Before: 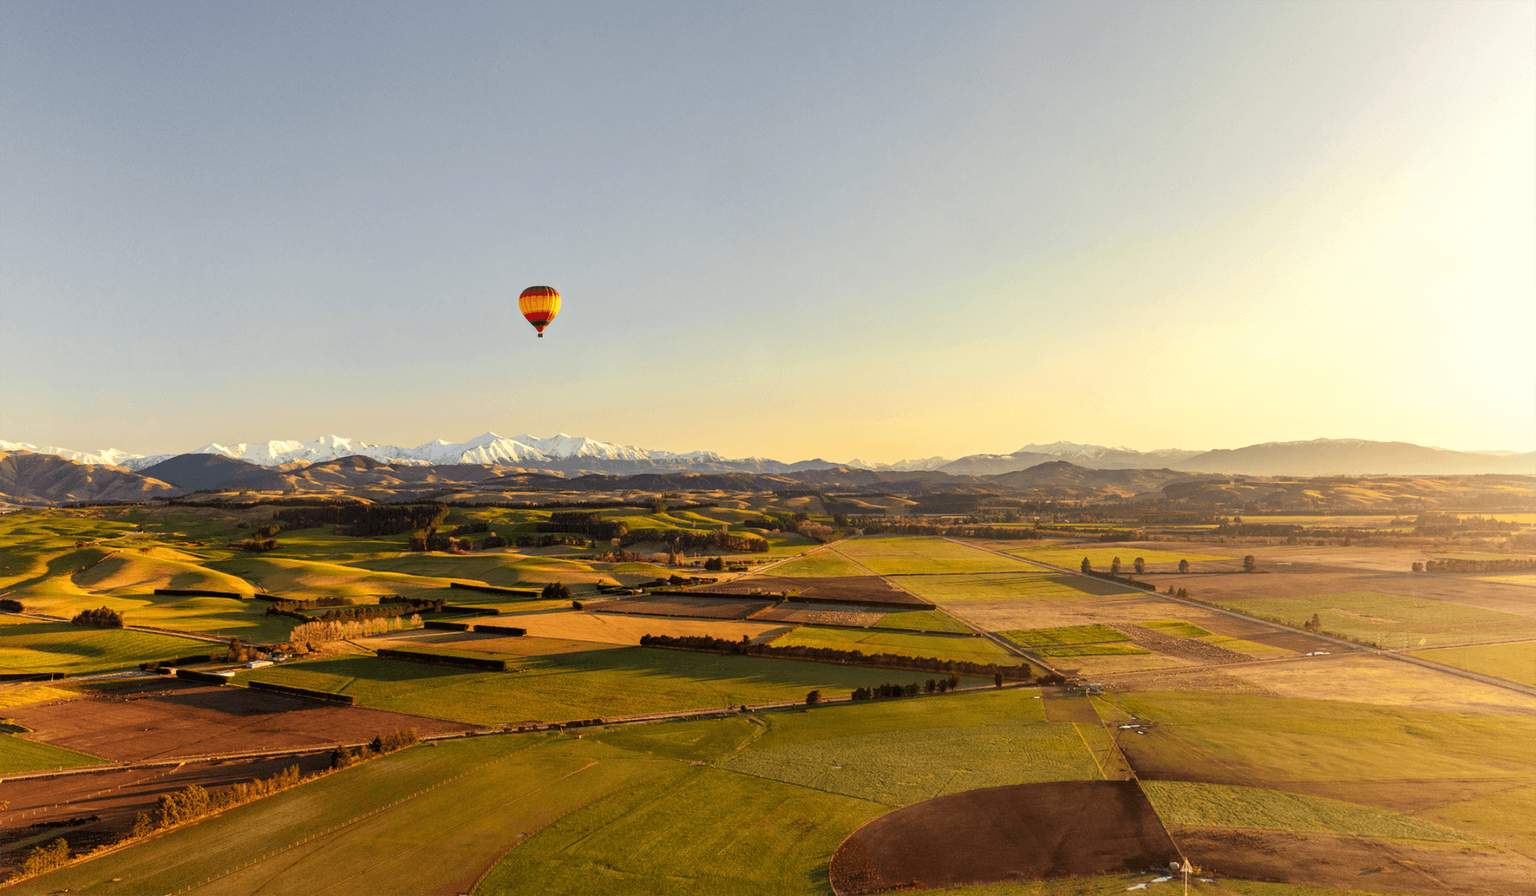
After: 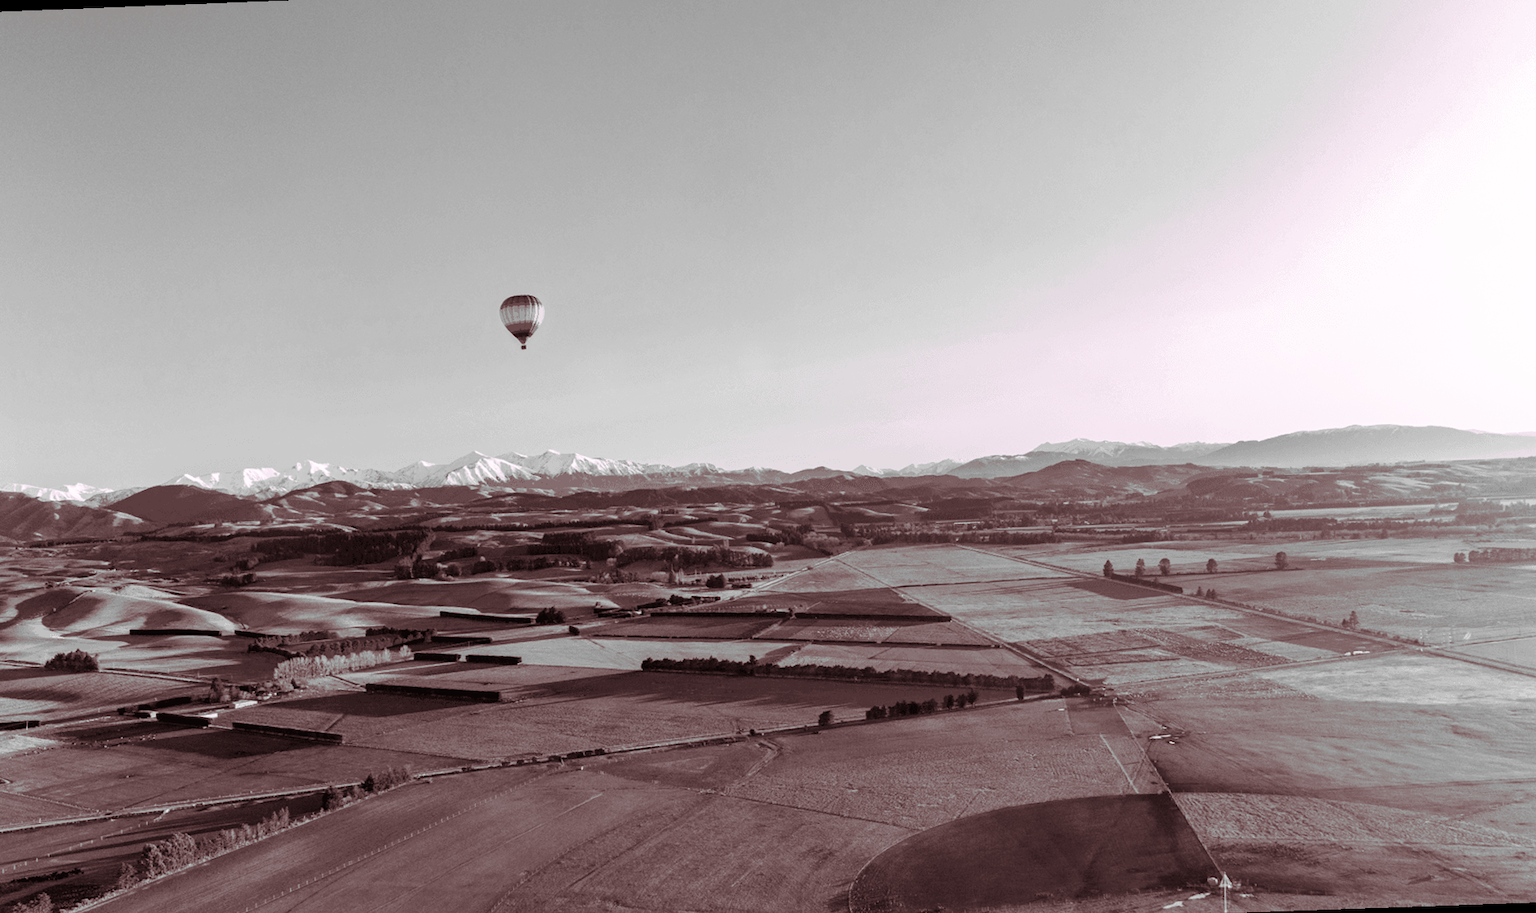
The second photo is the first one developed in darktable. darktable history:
color zones: curves: ch1 [(0, -0.394) (0.143, -0.394) (0.286, -0.394) (0.429, -0.392) (0.571, -0.391) (0.714, -0.391) (0.857, -0.391) (1, -0.394)]
rotate and perspective: rotation -2.12°, lens shift (vertical) 0.009, lens shift (horizontal) -0.008, automatic cropping original format, crop left 0.036, crop right 0.964, crop top 0.05, crop bottom 0.959
split-toning: highlights › hue 298.8°, highlights › saturation 0.73, compress 41.76%
